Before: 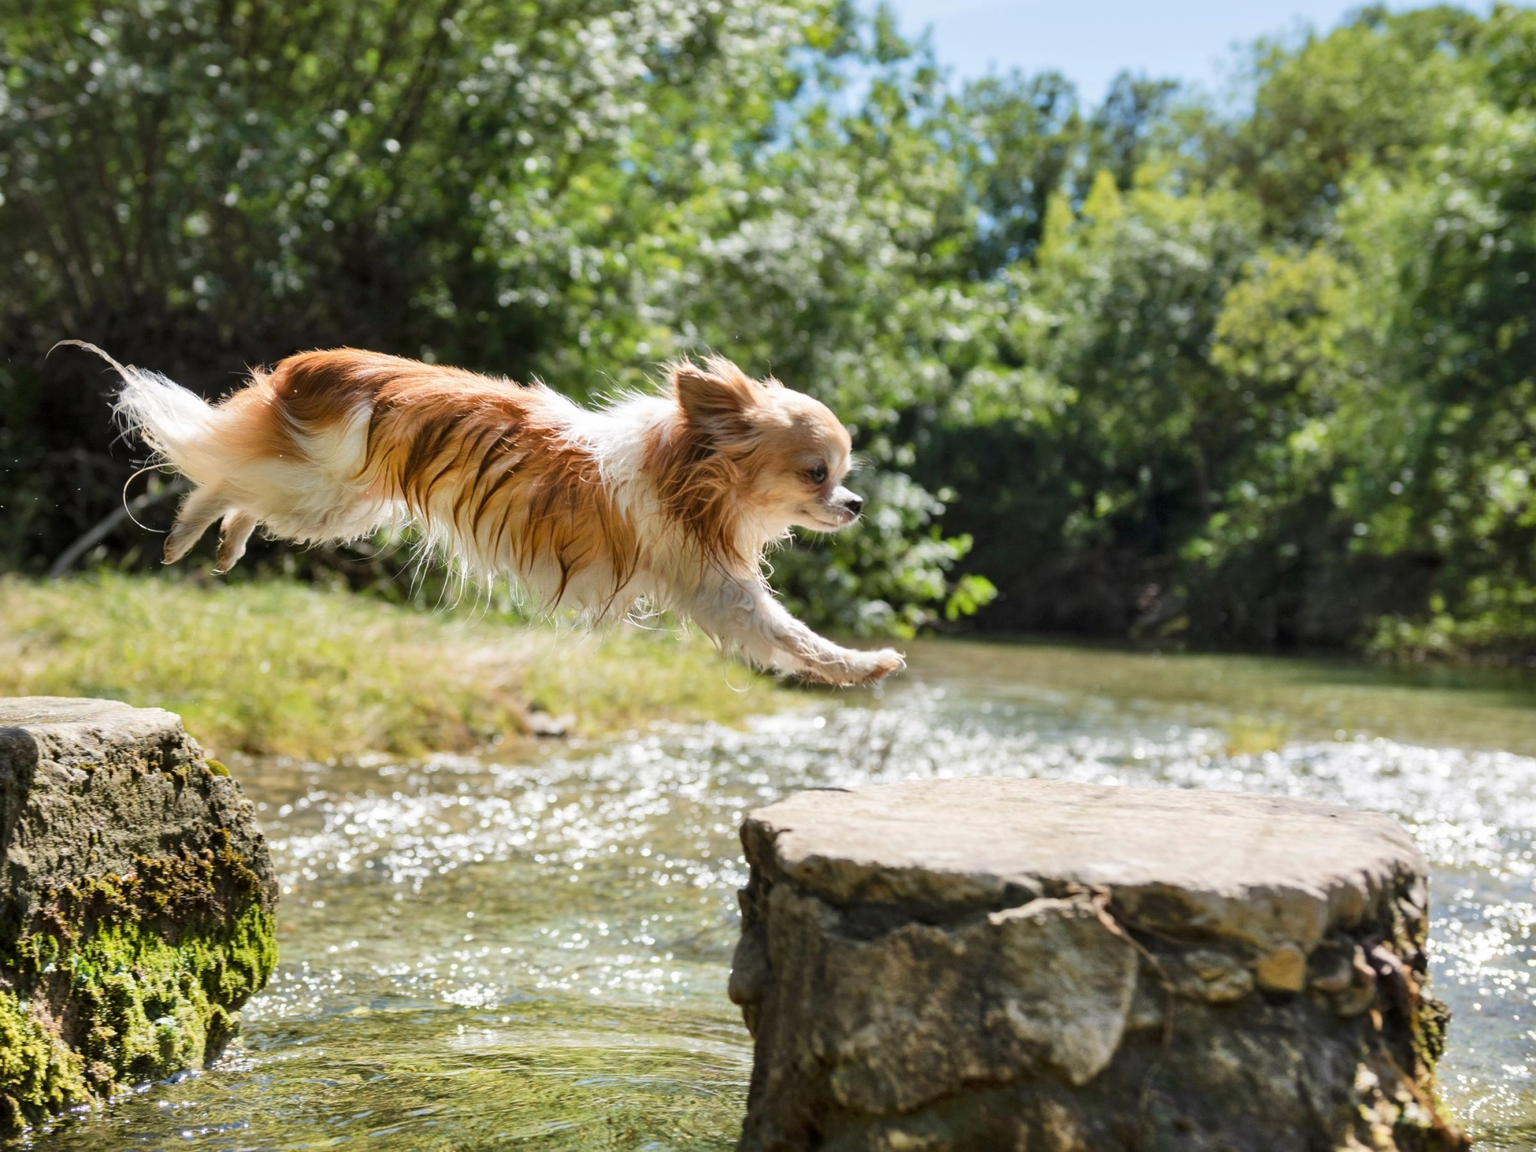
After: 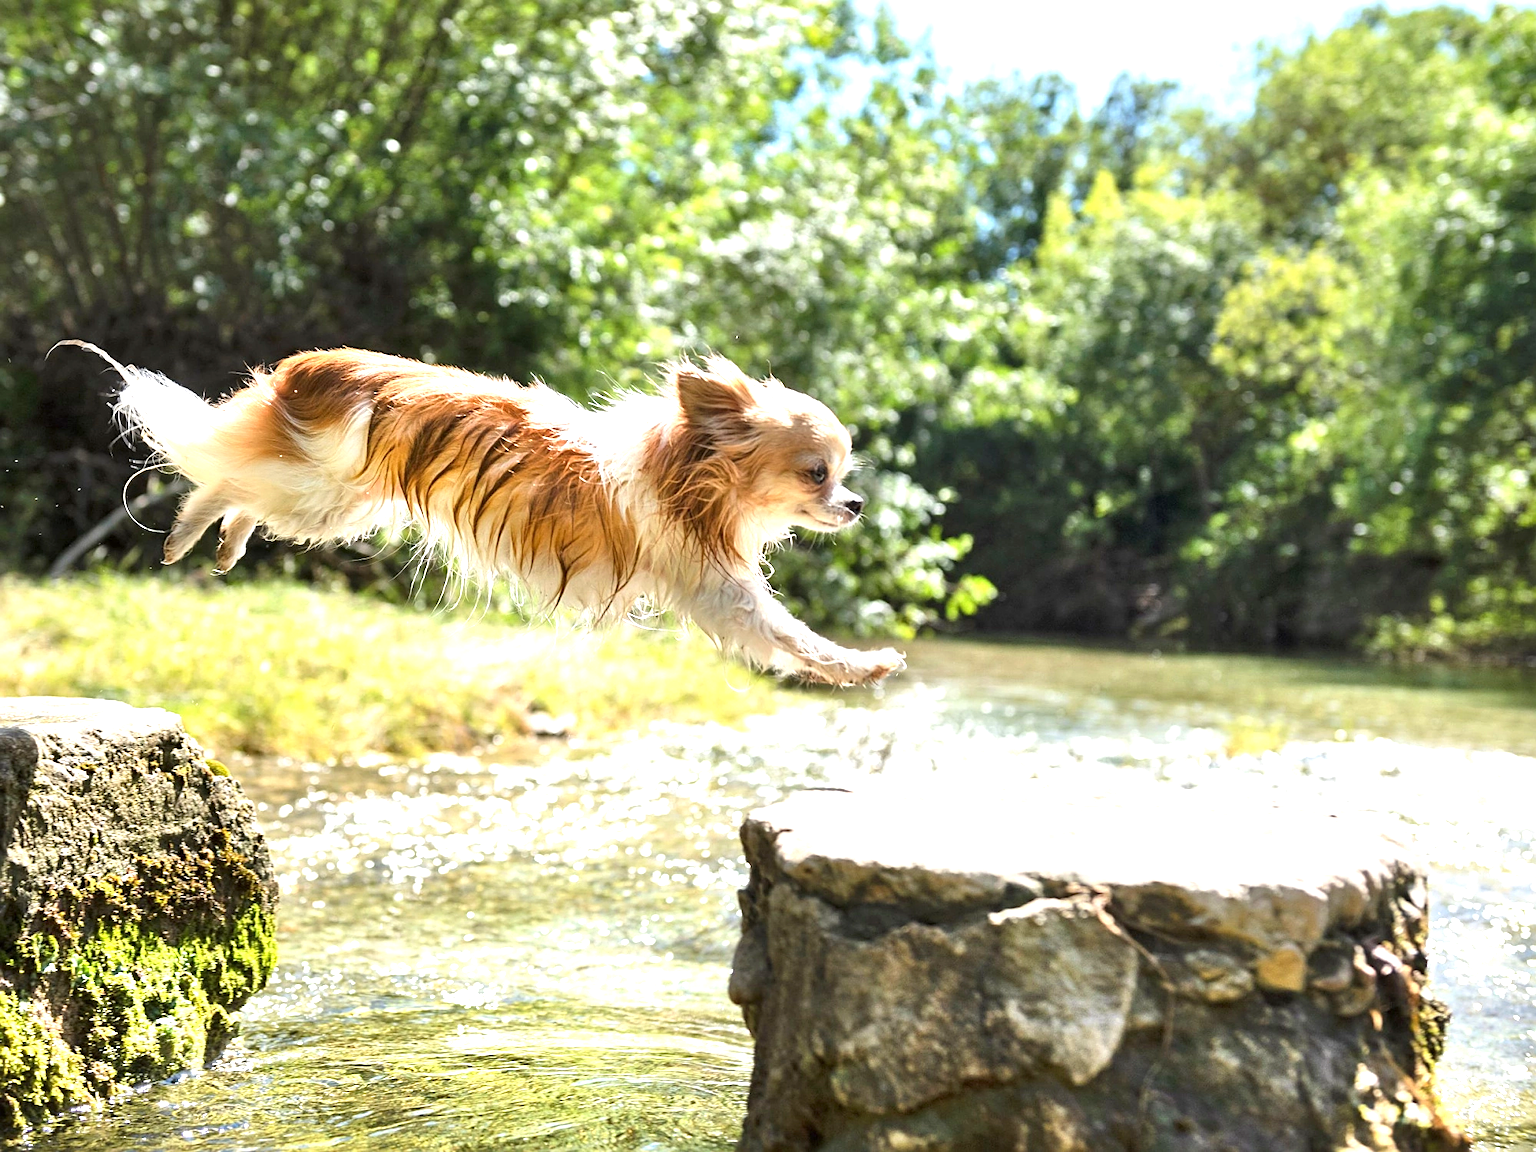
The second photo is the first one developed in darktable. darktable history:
sharpen: on, module defaults
exposure: exposure 1.064 EV, compensate exposure bias true, compensate highlight preservation false
